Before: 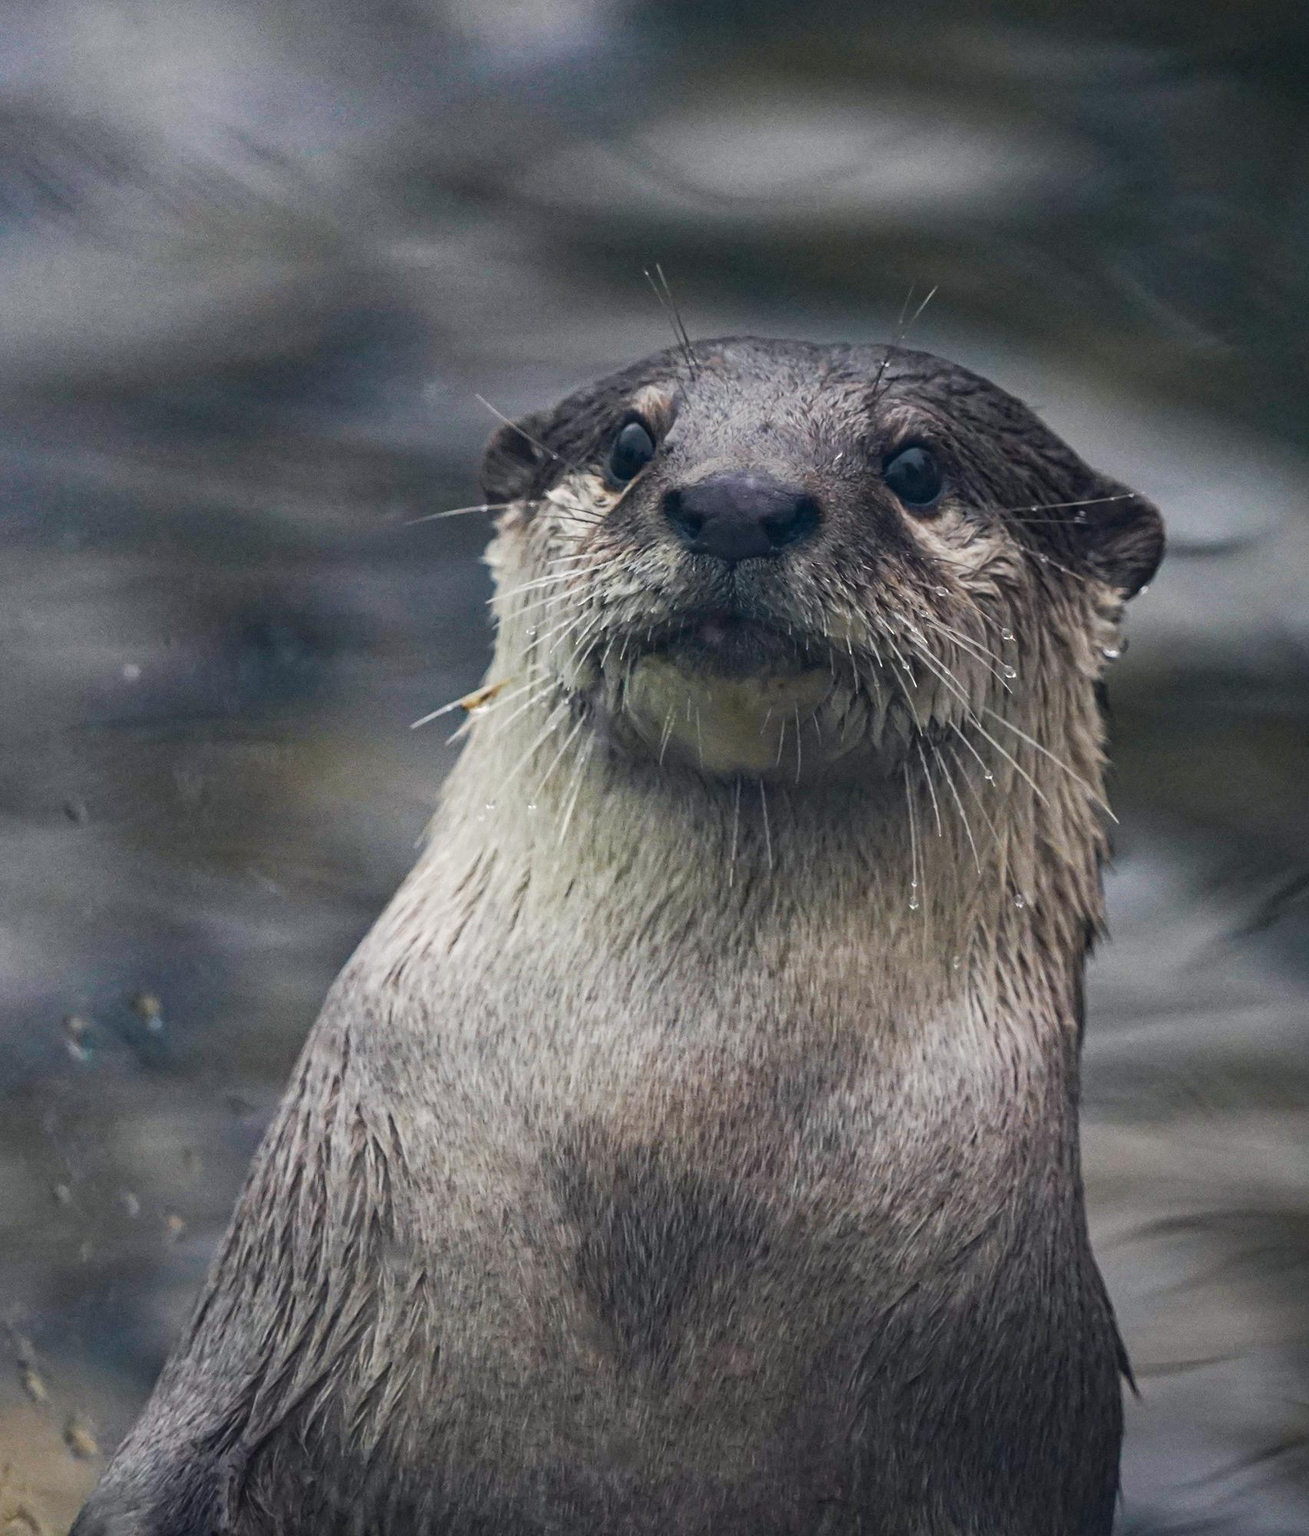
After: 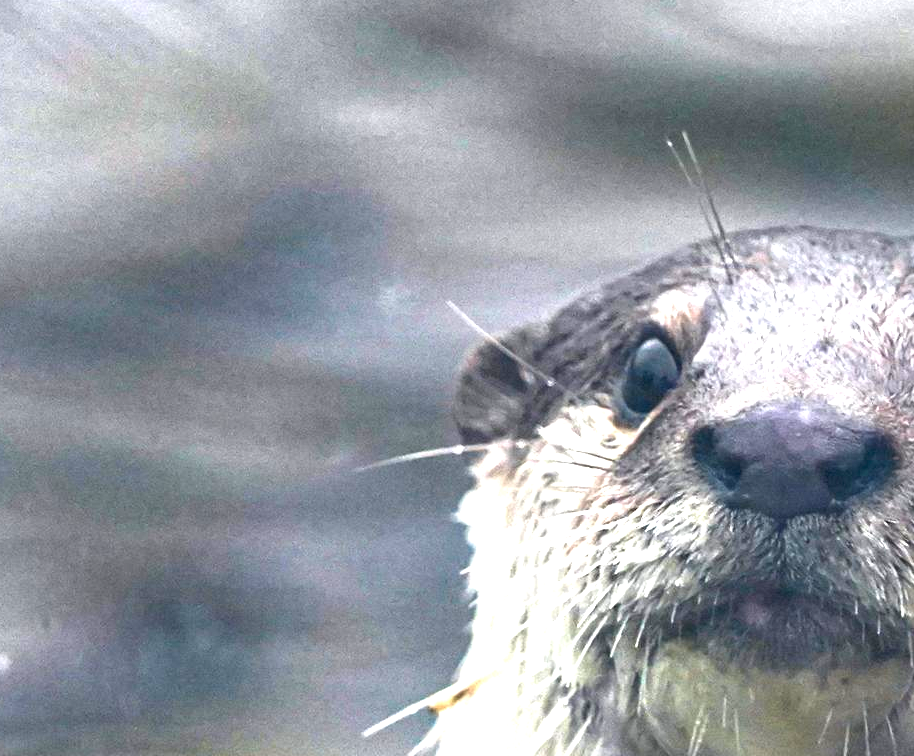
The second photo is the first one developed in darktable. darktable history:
crop: left 10.121%, top 10.631%, right 36.218%, bottom 51.526%
exposure: black level correction 0, exposure 1.7 EV, compensate exposure bias true, compensate highlight preservation false
